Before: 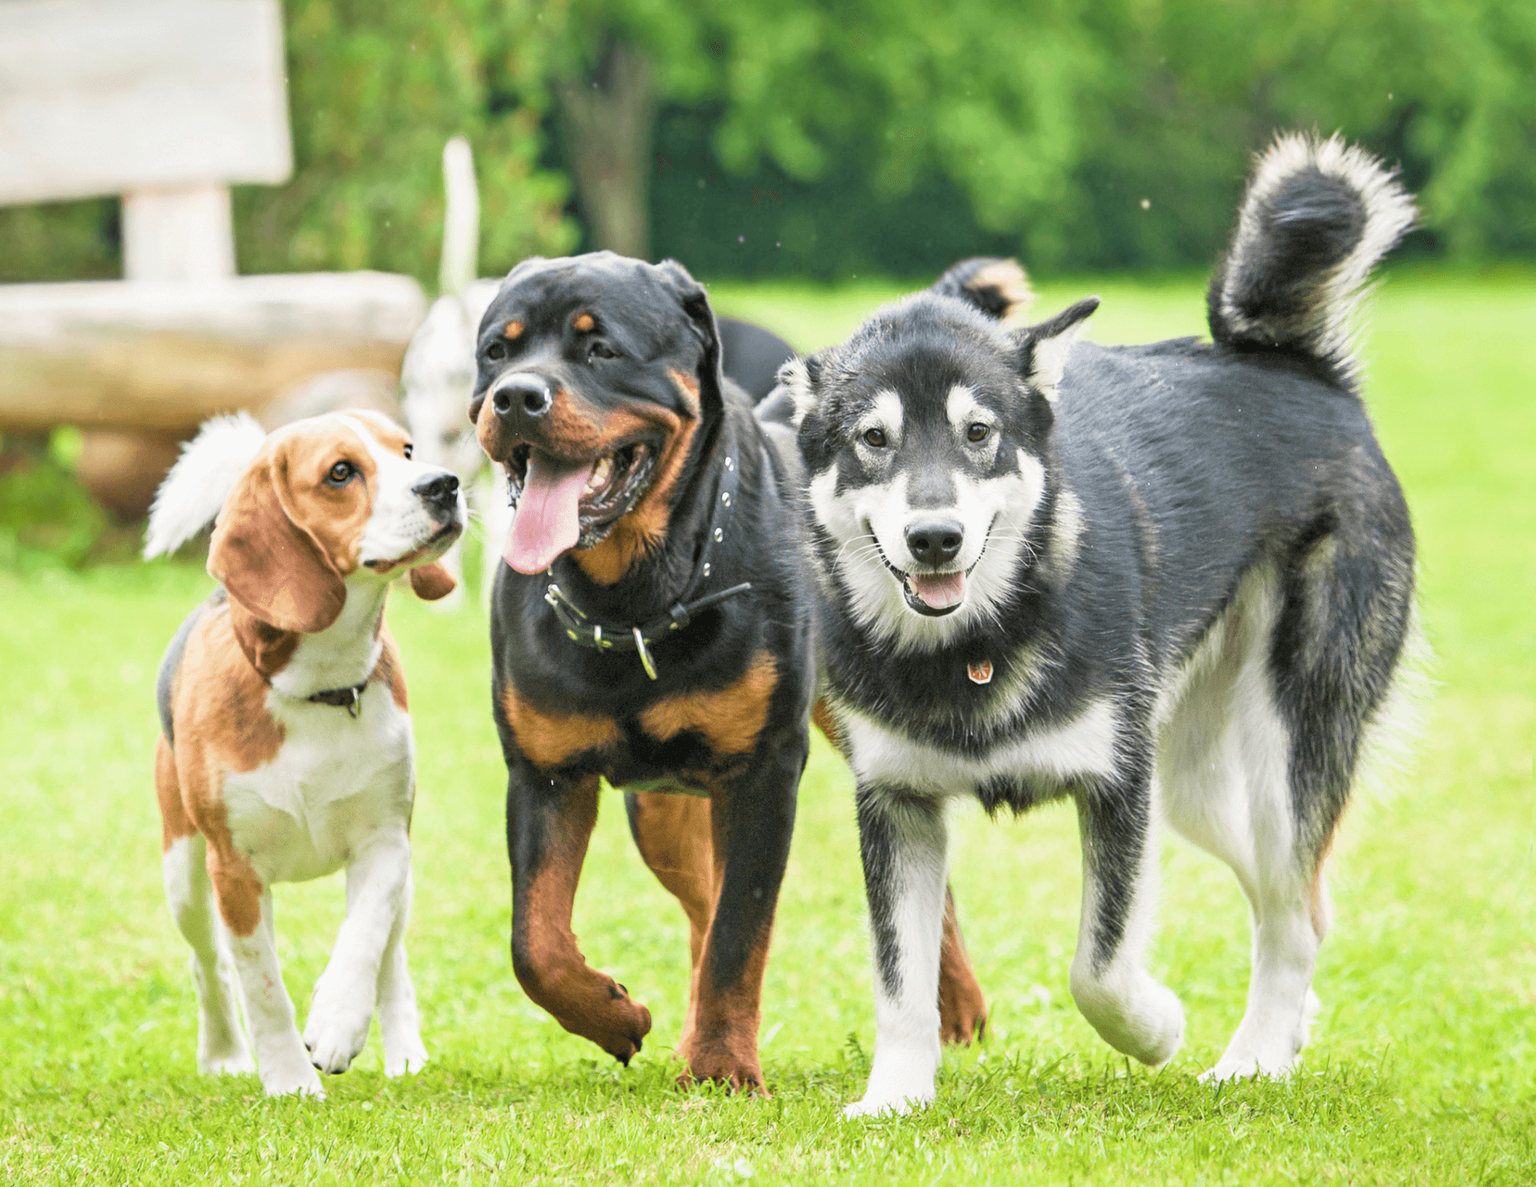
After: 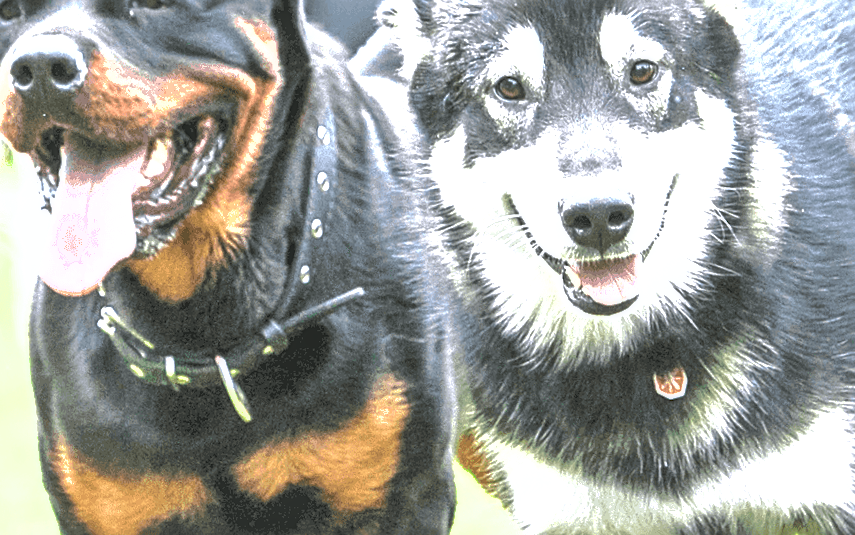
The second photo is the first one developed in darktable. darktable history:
soften: size 10%, saturation 50%, brightness 0.2 EV, mix 10%
local contrast: on, module defaults
shadows and highlights: on, module defaults
exposure: black level correction -0.002, exposure 1.115 EV, compensate highlight preservation false
crop: left 31.751%, top 32.172%, right 27.8%, bottom 35.83%
rotate and perspective: rotation -4.2°, shear 0.006, automatic cropping off
sharpen: radius 2.531, amount 0.628
color calibration: illuminant as shot in camera, x 0.358, y 0.373, temperature 4628.91 K
